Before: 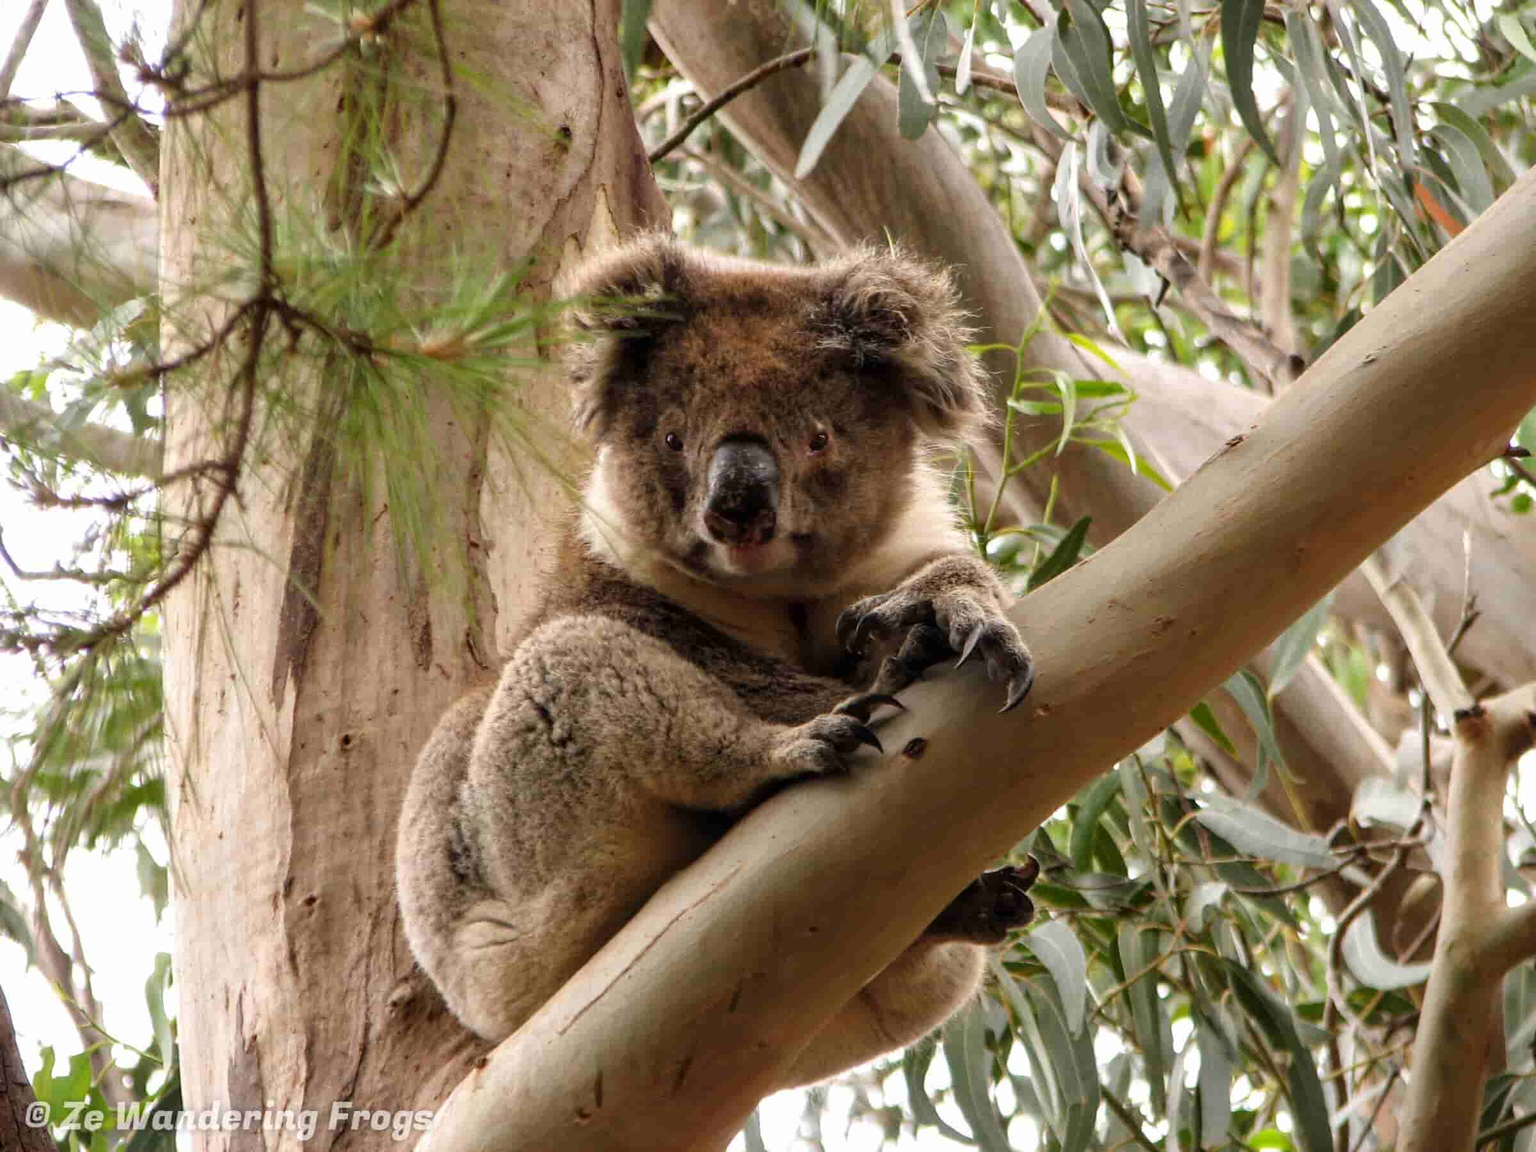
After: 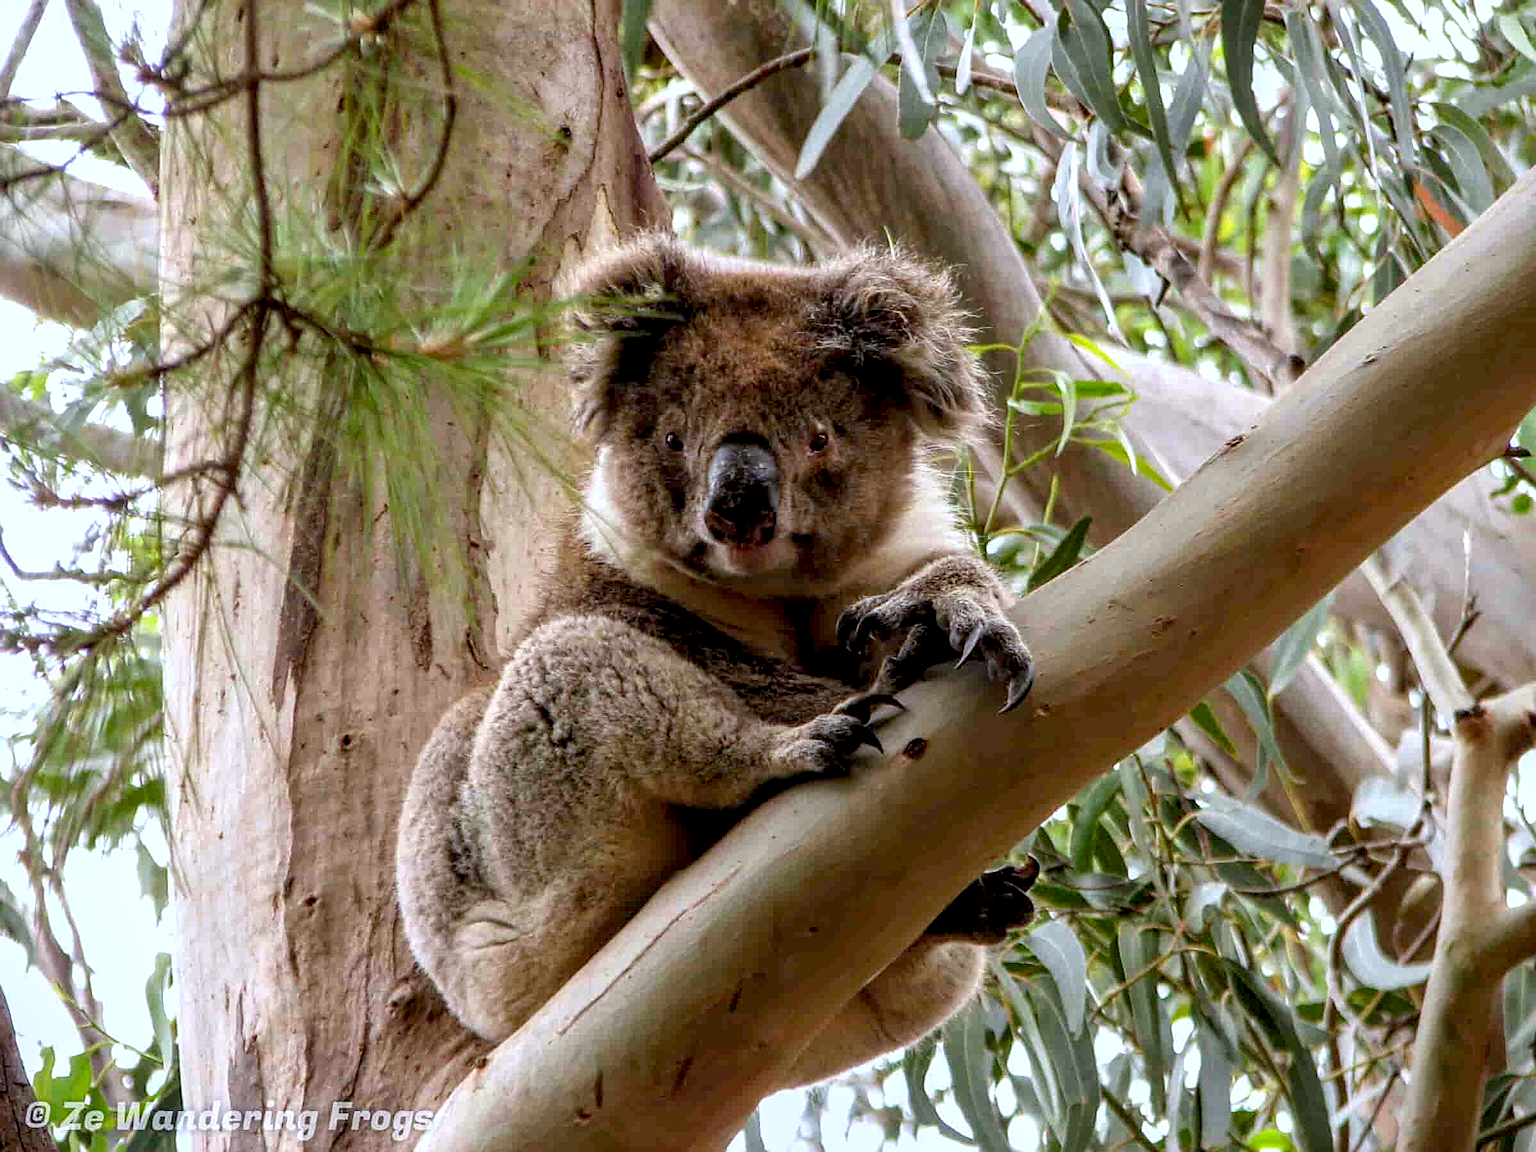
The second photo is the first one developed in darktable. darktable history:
local contrast: on, module defaults
exposure: black level correction 0.007, exposure 0.093 EV, compensate highlight preservation false
sharpen: on, module defaults
color calibration: output R [0.994, 0.059, -0.119, 0], output G [-0.036, 1.09, -0.119, 0], output B [0.078, -0.108, 0.961, 0], illuminant custom, x 0.371, y 0.382, temperature 4281.14 K
